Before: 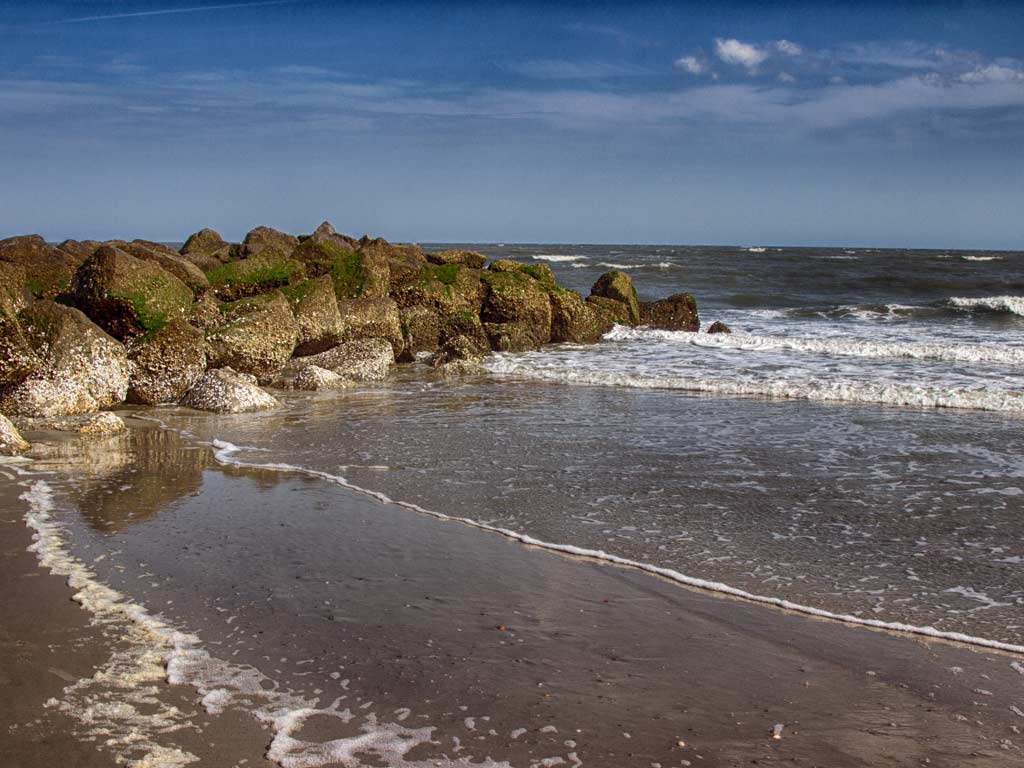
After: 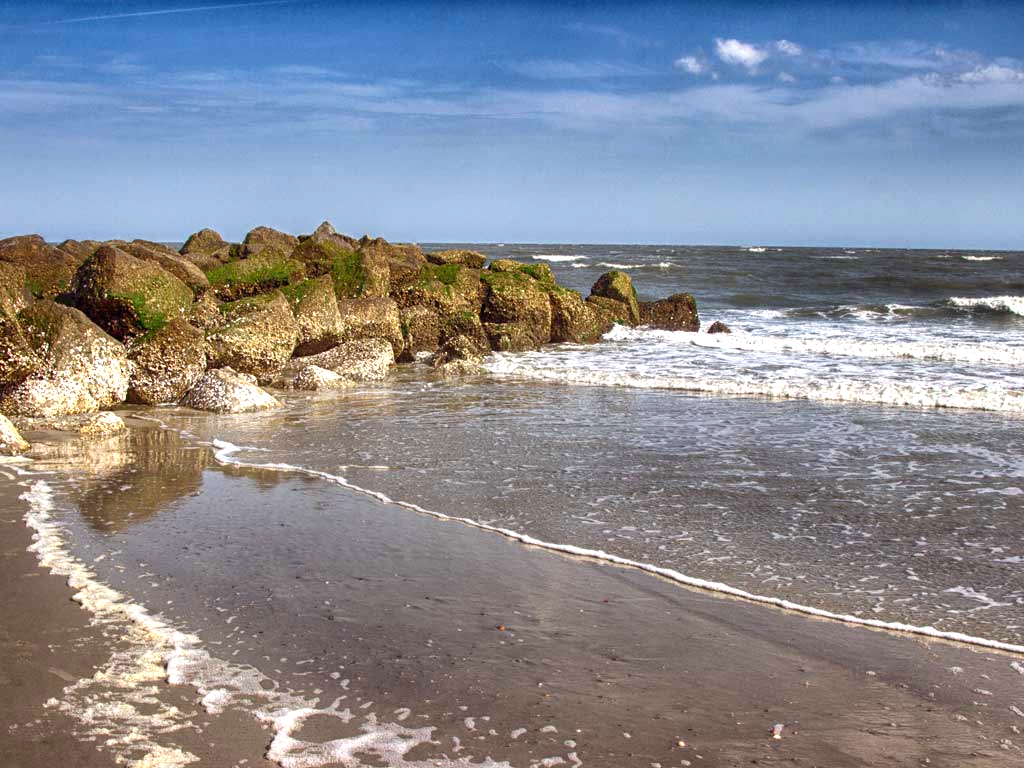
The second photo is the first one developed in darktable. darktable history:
exposure: black level correction 0, exposure 0.898 EV, compensate exposure bias true, compensate highlight preservation false
